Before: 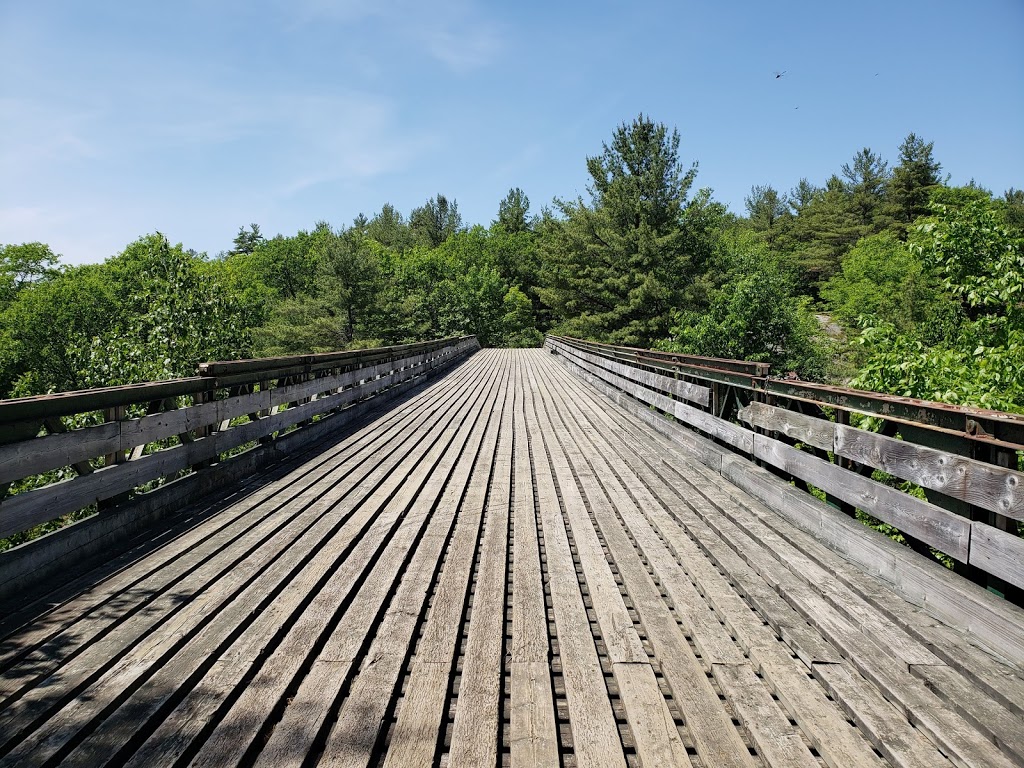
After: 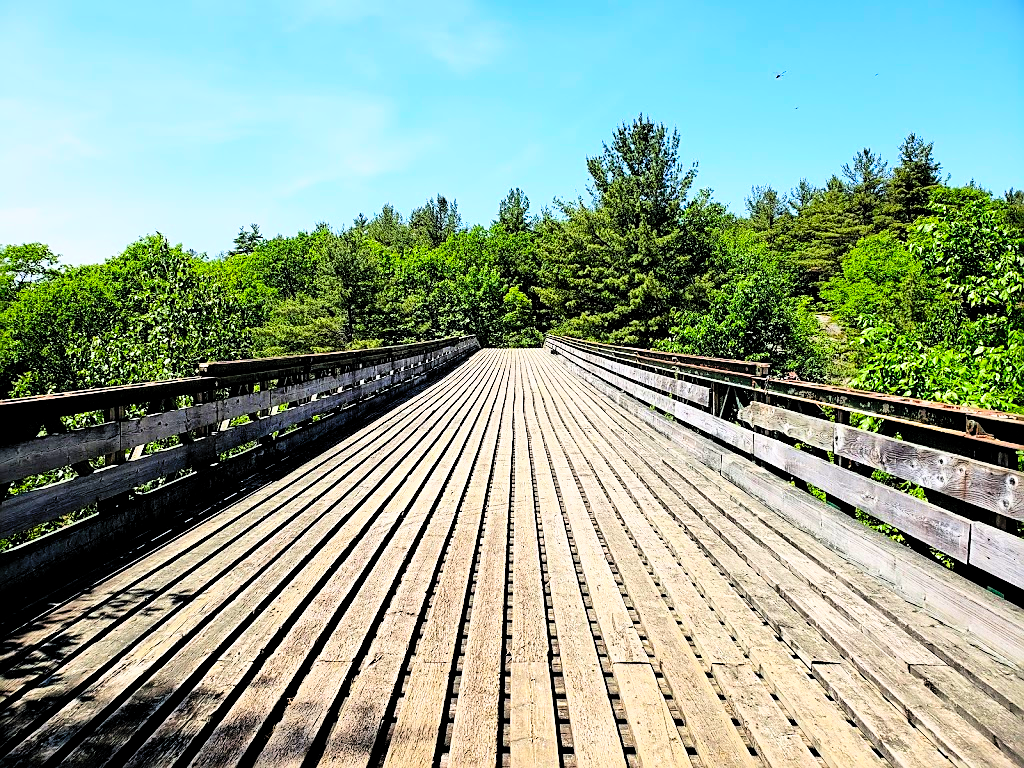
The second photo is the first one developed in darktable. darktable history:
exposure: black level correction 0.005, exposure 0.277 EV, compensate highlight preservation false
contrast brightness saturation: contrast 0.196, brightness 0.204, saturation 0.819
sharpen: on, module defaults
filmic rgb: black relative exposure -6.35 EV, white relative exposure 2.79 EV, target black luminance 0%, hardness 4.61, latitude 68.13%, contrast 1.285, shadows ↔ highlights balance -3.29%
